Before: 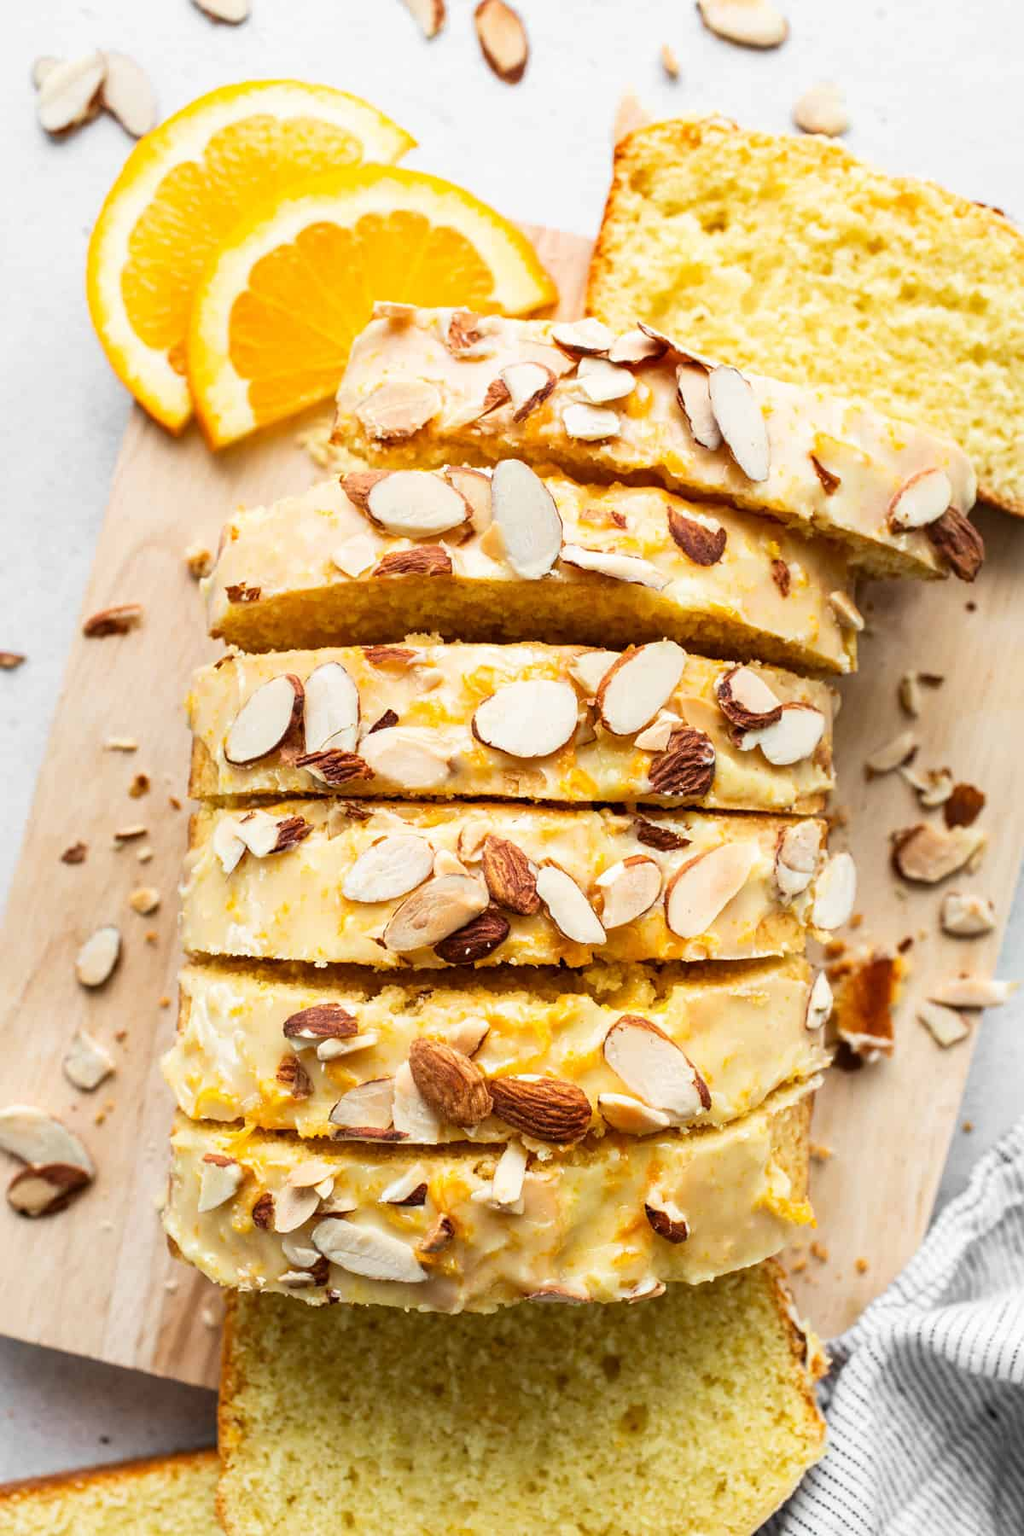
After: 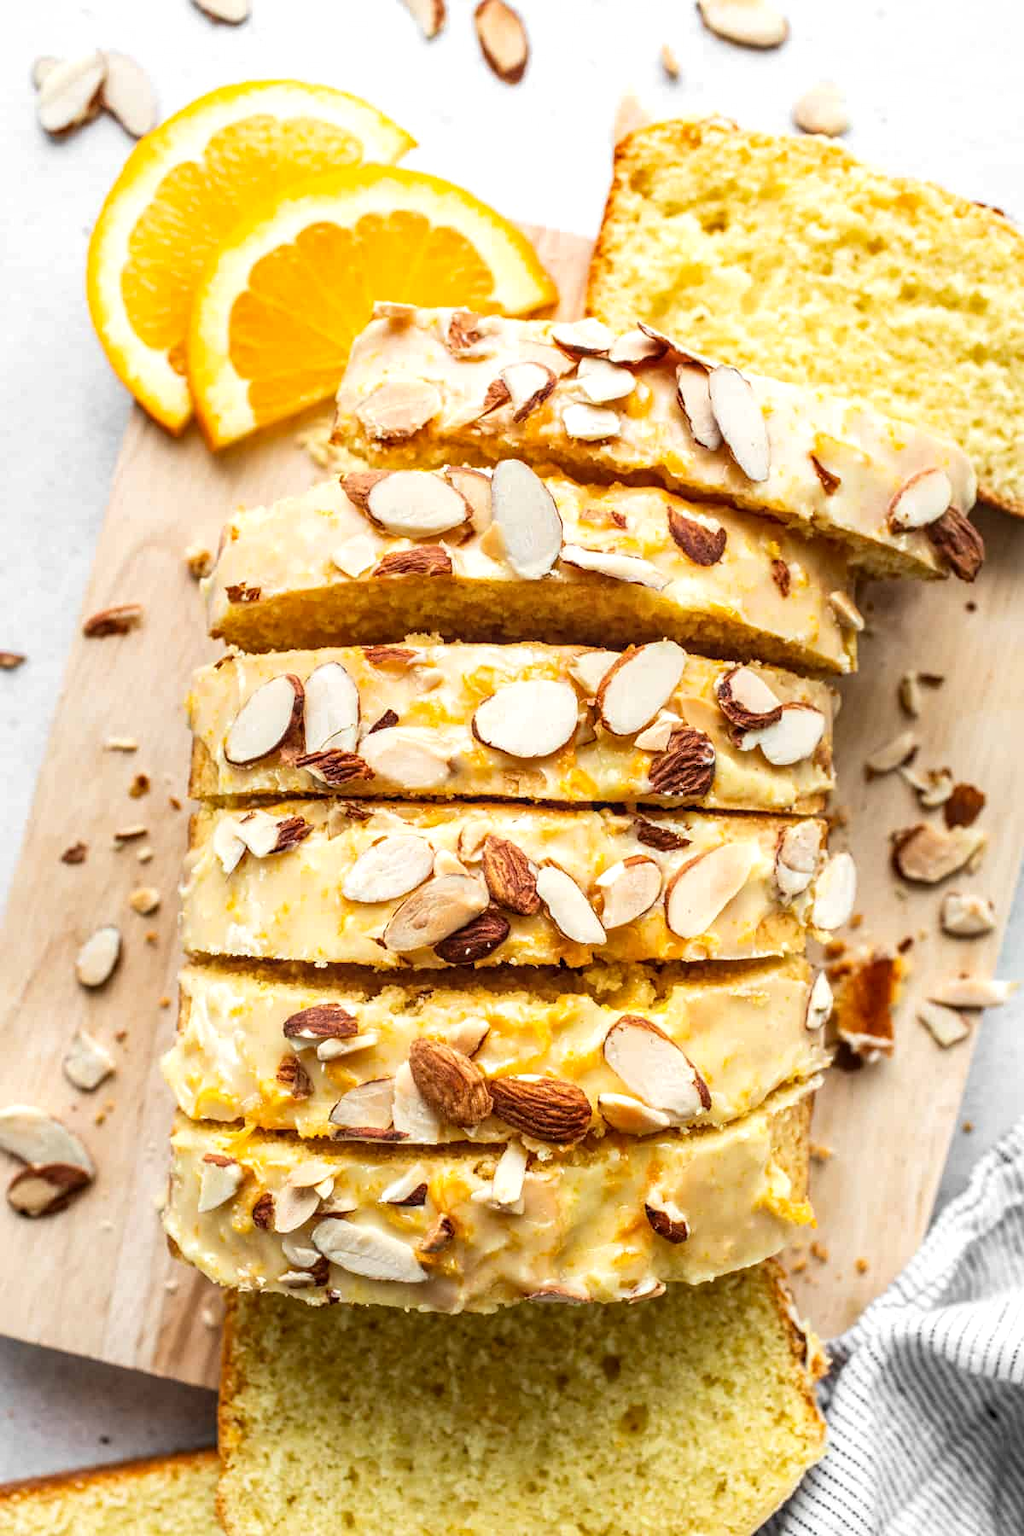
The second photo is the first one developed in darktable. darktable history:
exposure: exposure 0.127 EV, compensate highlight preservation false
tone equalizer: -7 EV 0.13 EV, smoothing diameter 25%, edges refinement/feathering 10, preserve details guided filter
local contrast: on, module defaults
